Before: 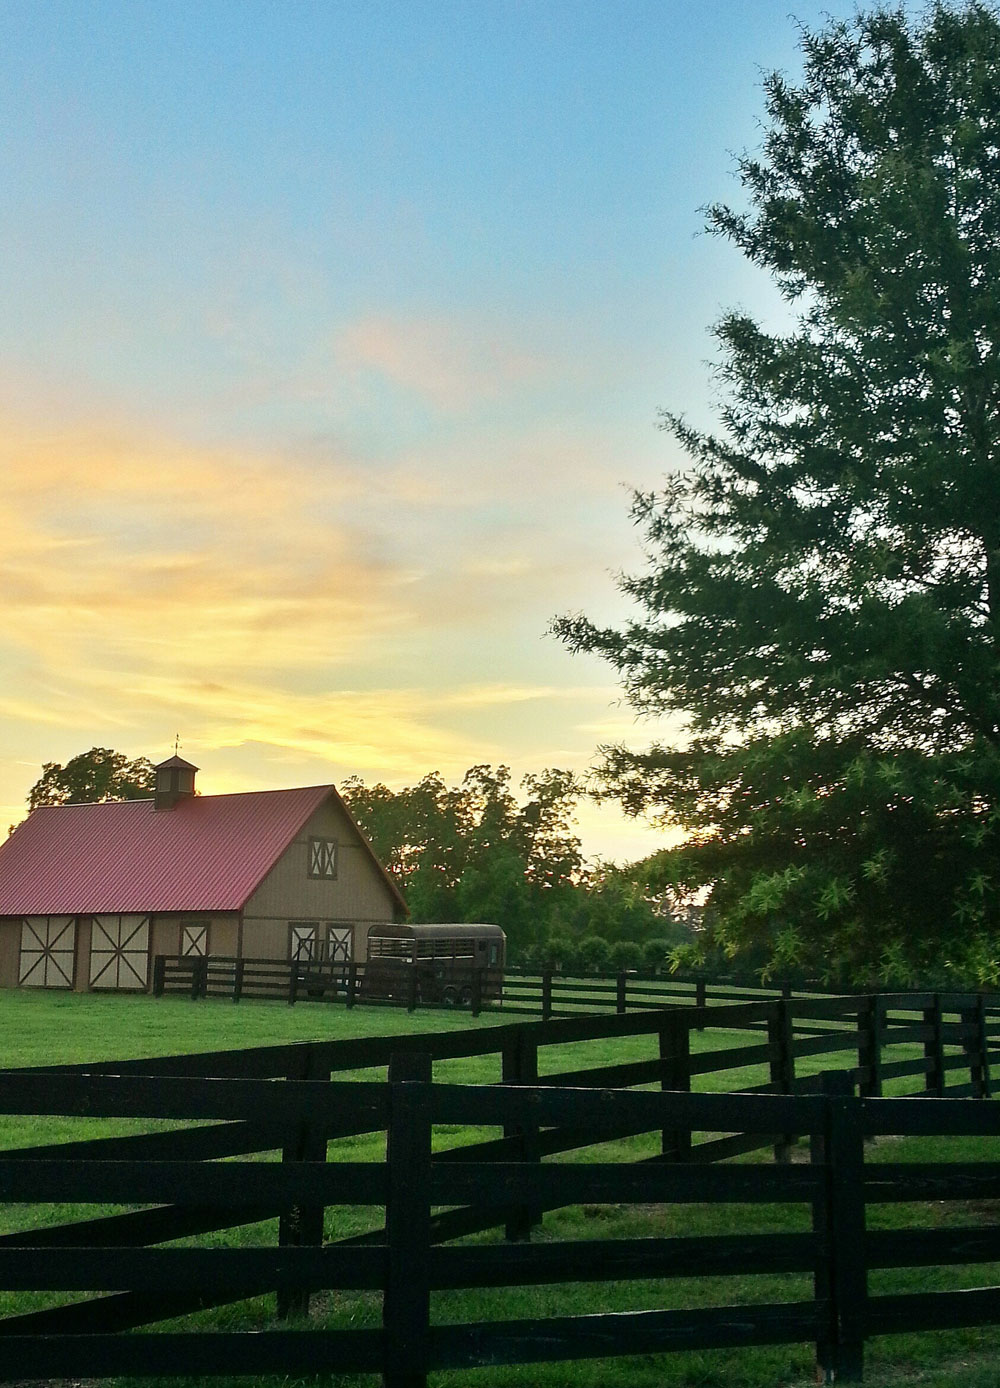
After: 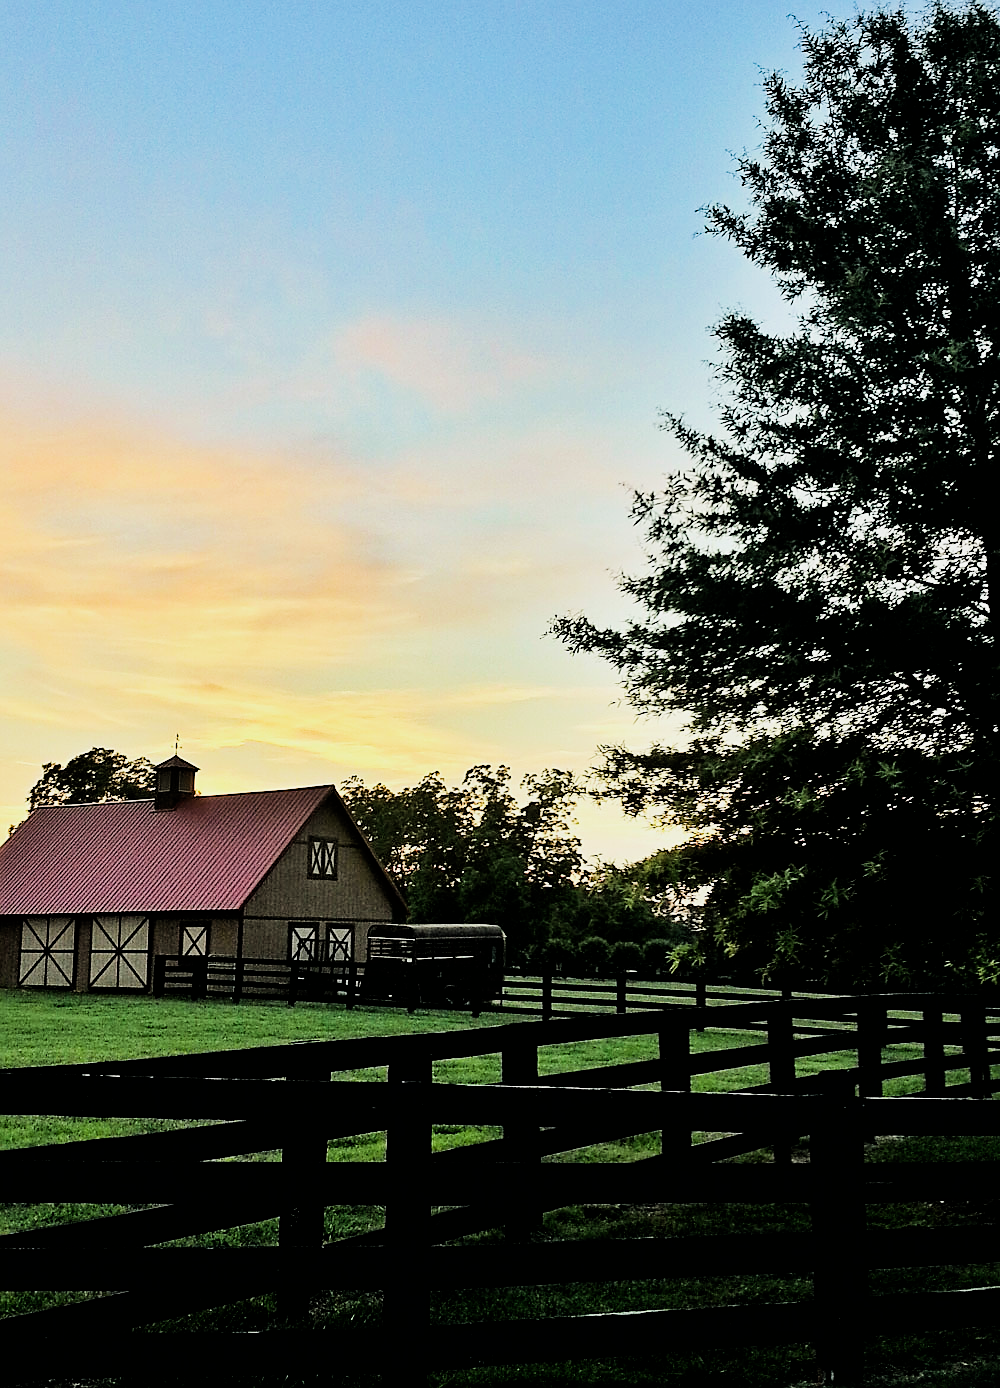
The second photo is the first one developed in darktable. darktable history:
haze removal: strength 0.29, distance 0.25, compatibility mode true, adaptive false
filmic rgb: black relative exposure -4.14 EV, white relative exposure 5.1 EV, hardness 2.11, contrast 1.165
sharpen: on, module defaults
tone equalizer: -8 EV -1.08 EV, -7 EV -1.01 EV, -6 EV -0.867 EV, -5 EV -0.578 EV, -3 EV 0.578 EV, -2 EV 0.867 EV, -1 EV 1.01 EV, +0 EV 1.08 EV, edges refinement/feathering 500, mask exposure compensation -1.57 EV, preserve details no
